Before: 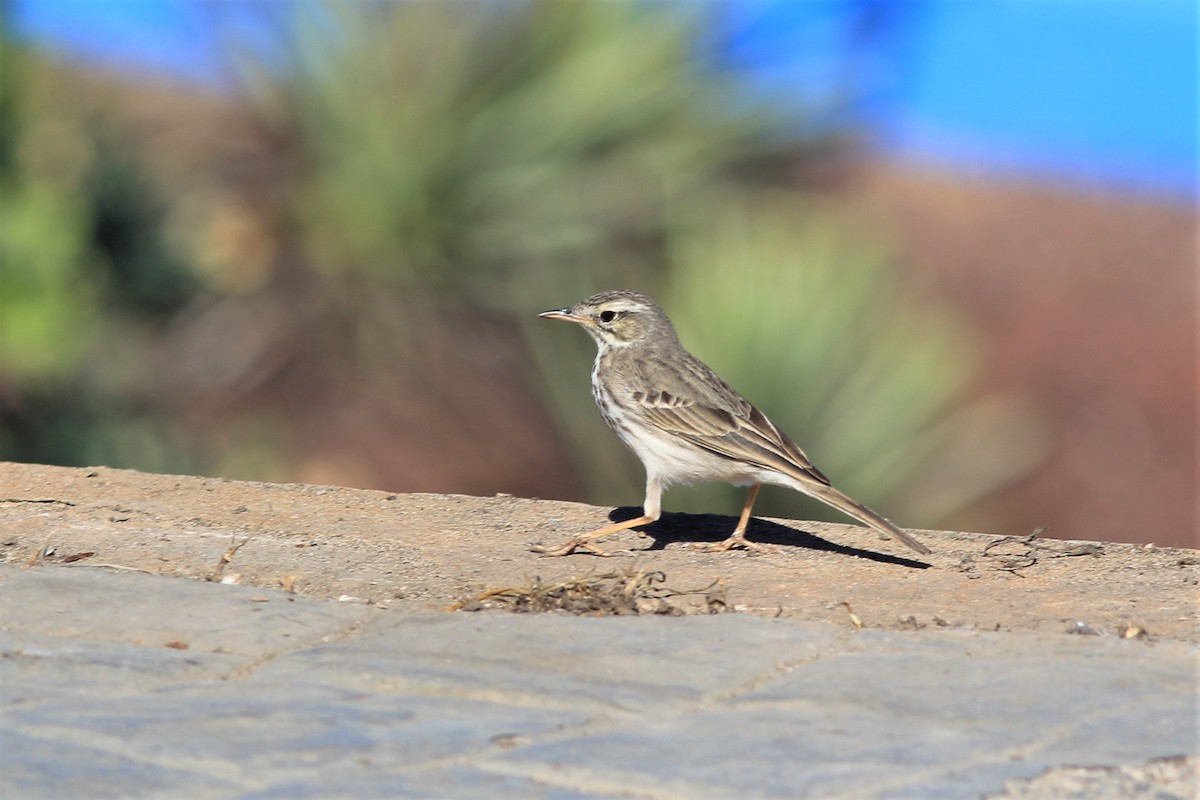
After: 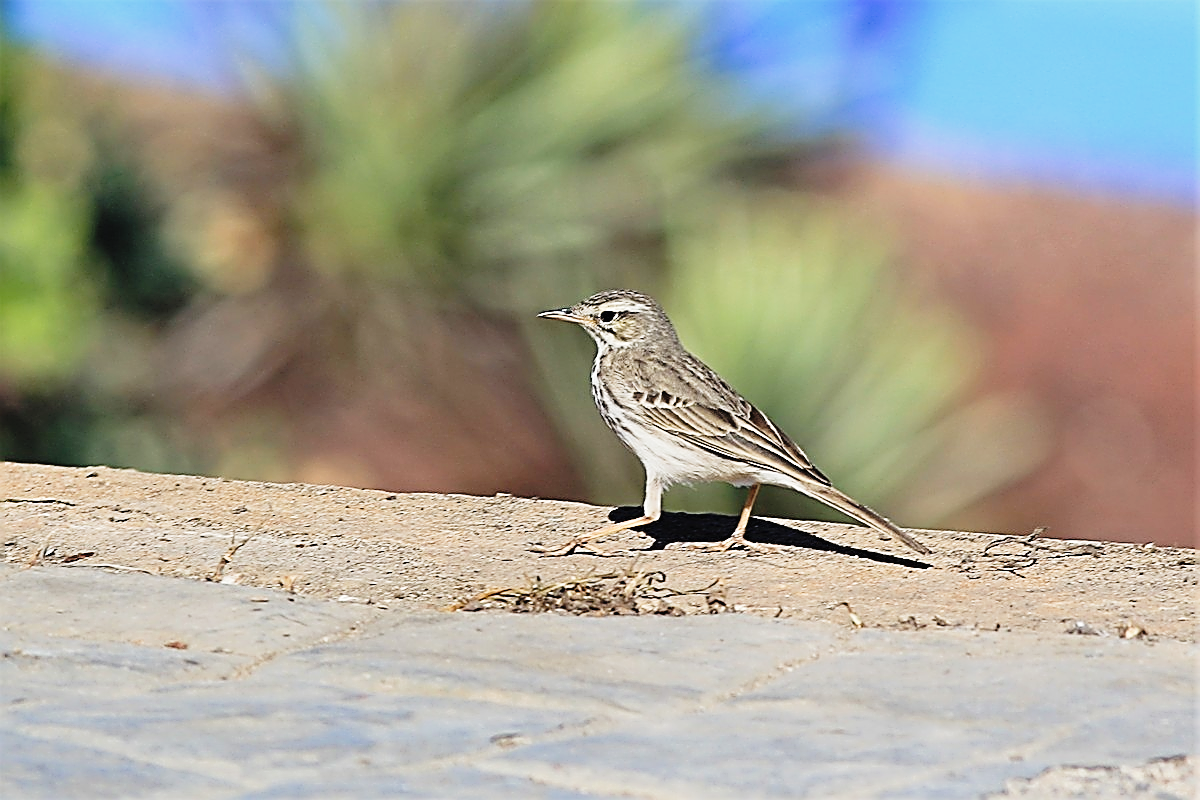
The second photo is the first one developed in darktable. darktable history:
tone curve: curves: ch0 [(0, 0.014) (0.17, 0.099) (0.398, 0.423) (0.728, 0.808) (0.877, 0.91) (0.99, 0.955)]; ch1 [(0, 0) (0.377, 0.325) (0.493, 0.491) (0.505, 0.504) (0.515, 0.515) (0.554, 0.575) (0.623, 0.643) (0.701, 0.718) (1, 1)]; ch2 [(0, 0) (0.423, 0.453) (0.481, 0.485) (0.501, 0.501) (0.531, 0.527) (0.586, 0.597) (0.663, 0.706) (0.717, 0.753) (1, 0.991)], preserve colors none
sharpen: amount 1.983
